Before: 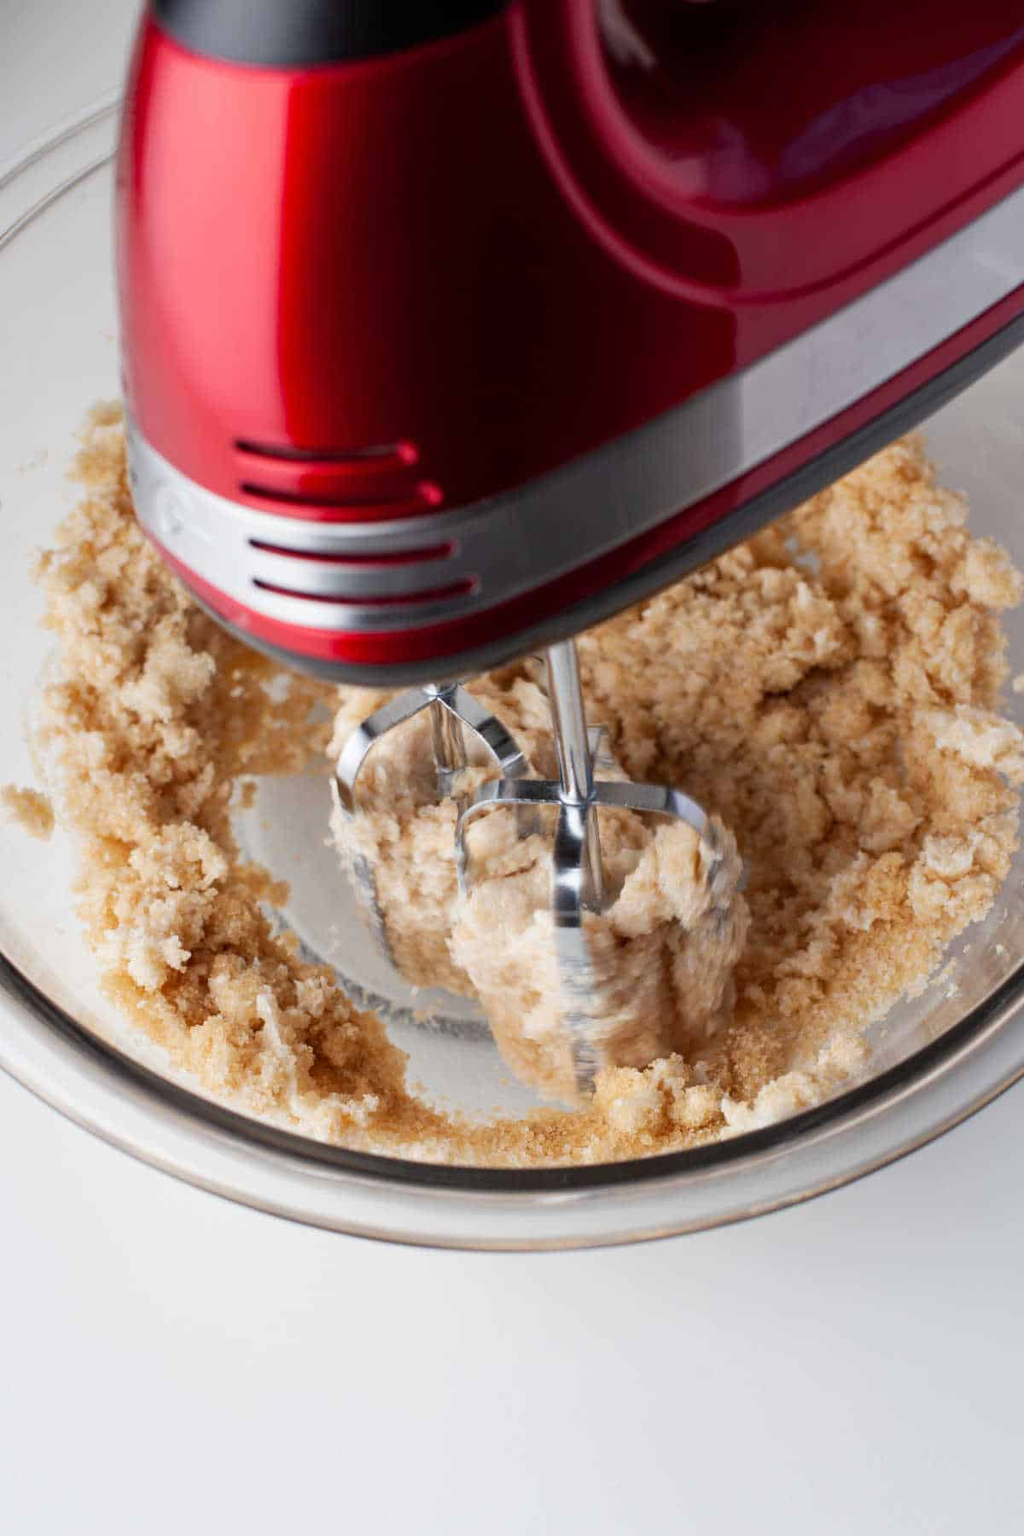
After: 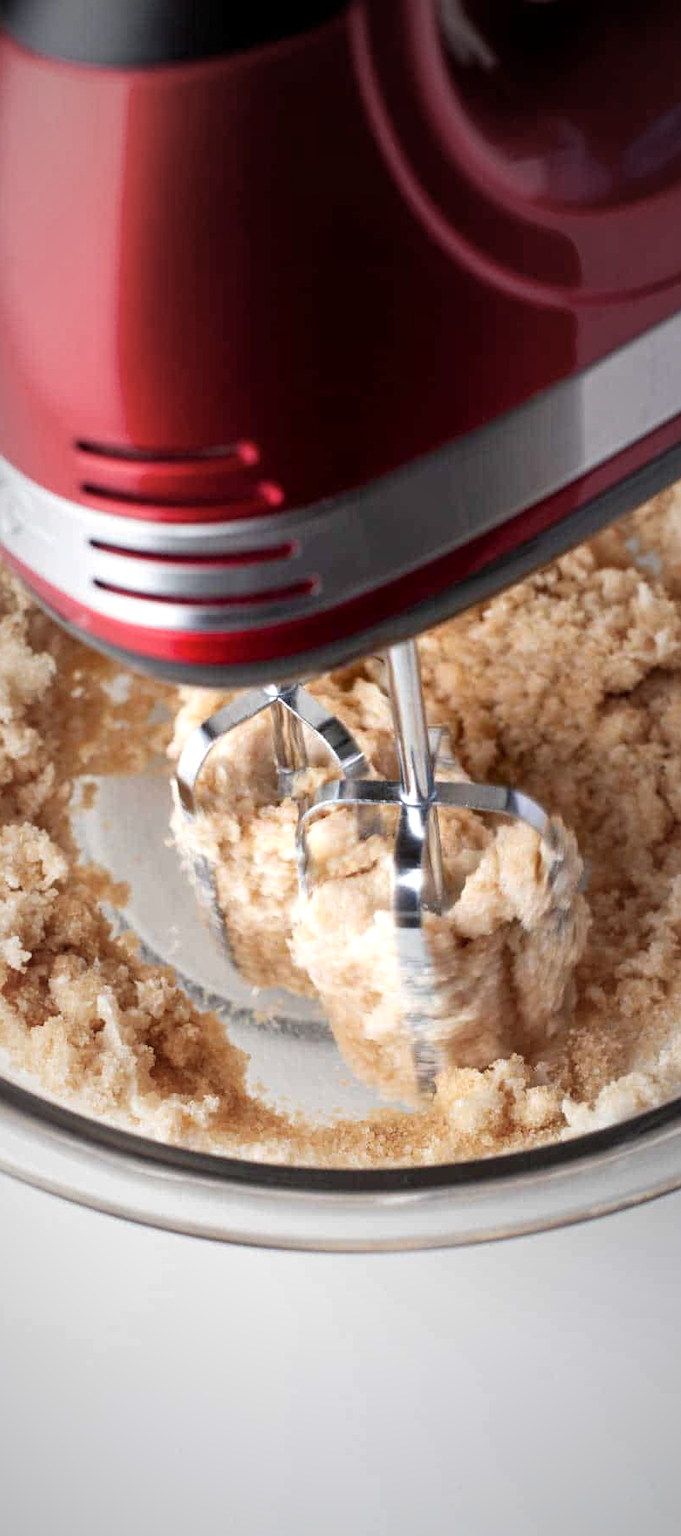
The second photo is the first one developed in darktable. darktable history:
vignetting: fall-off start 16.4%, fall-off radius 101.24%, brightness -0.575, width/height ratio 0.723
crop and rotate: left 15.637%, right 17.779%
exposure: black level correction 0.001, exposure 0.499 EV, compensate highlight preservation false
